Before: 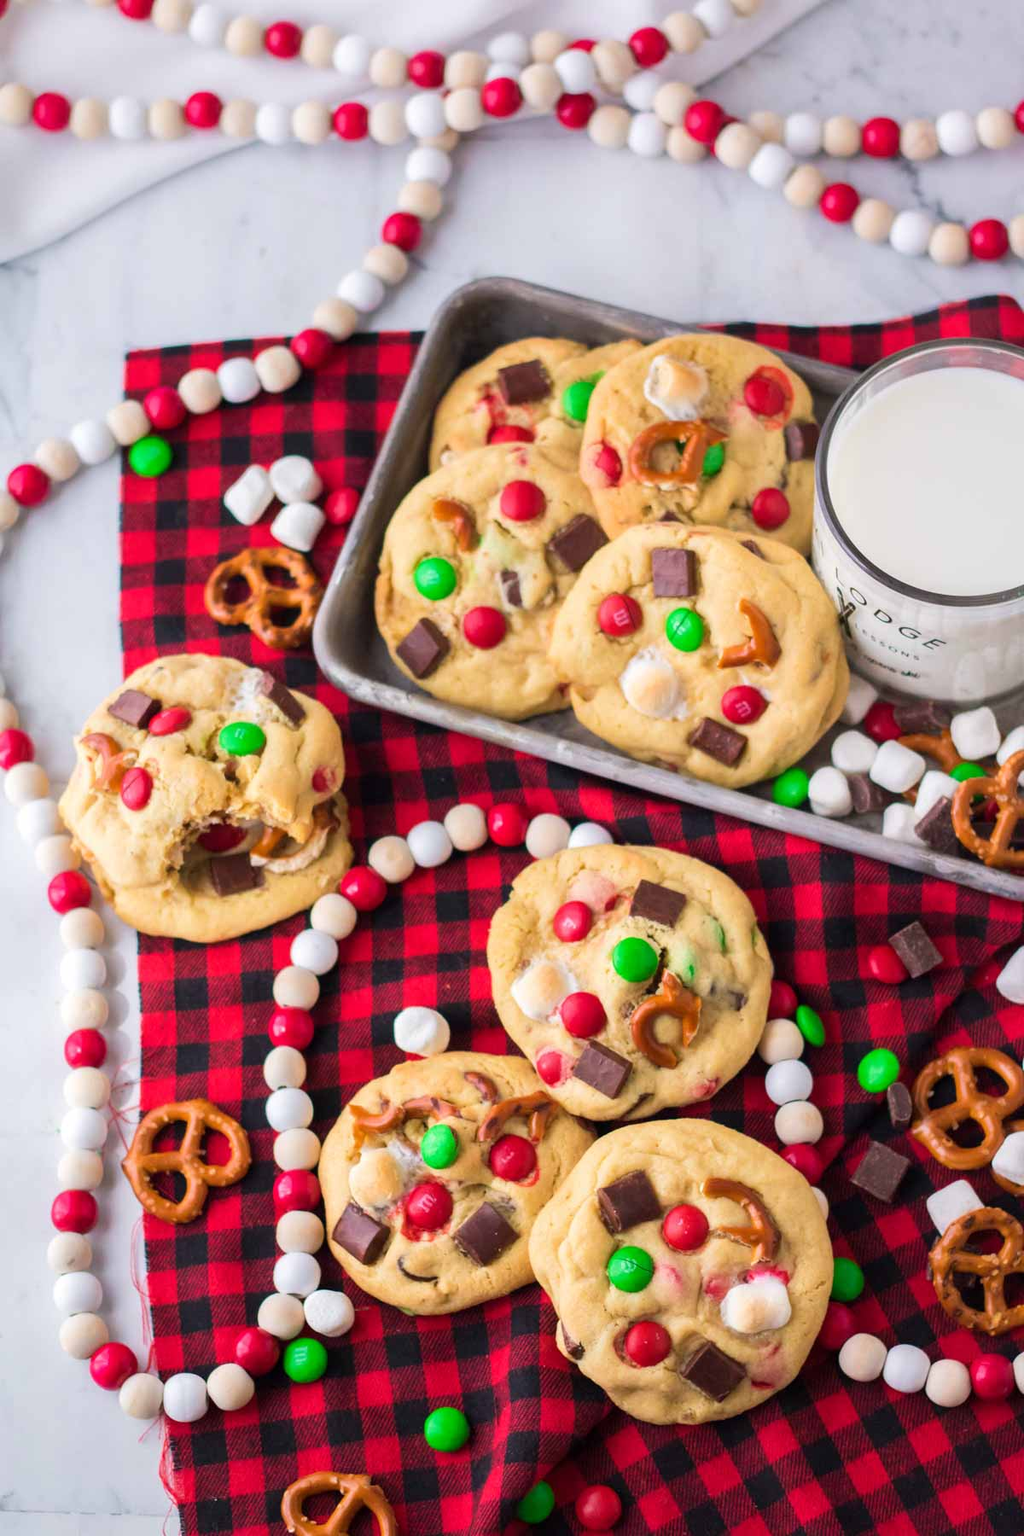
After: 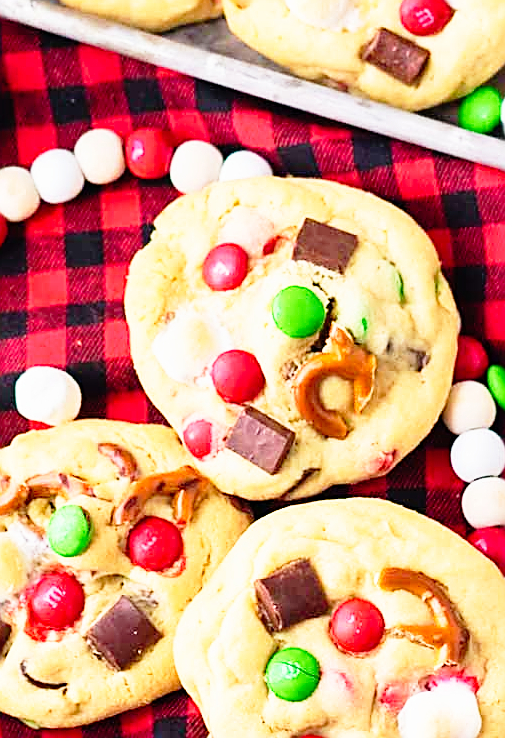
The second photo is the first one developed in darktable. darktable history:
base curve: curves: ch0 [(0, 0) (0.012, 0.01) (0.073, 0.168) (0.31, 0.711) (0.645, 0.957) (1, 1)], preserve colors none
crop: left 37.221%, top 45.169%, right 20.63%, bottom 13.777%
local contrast: mode bilateral grid, contrast 100, coarseness 100, detail 91%, midtone range 0.2
sharpen: amount 1
